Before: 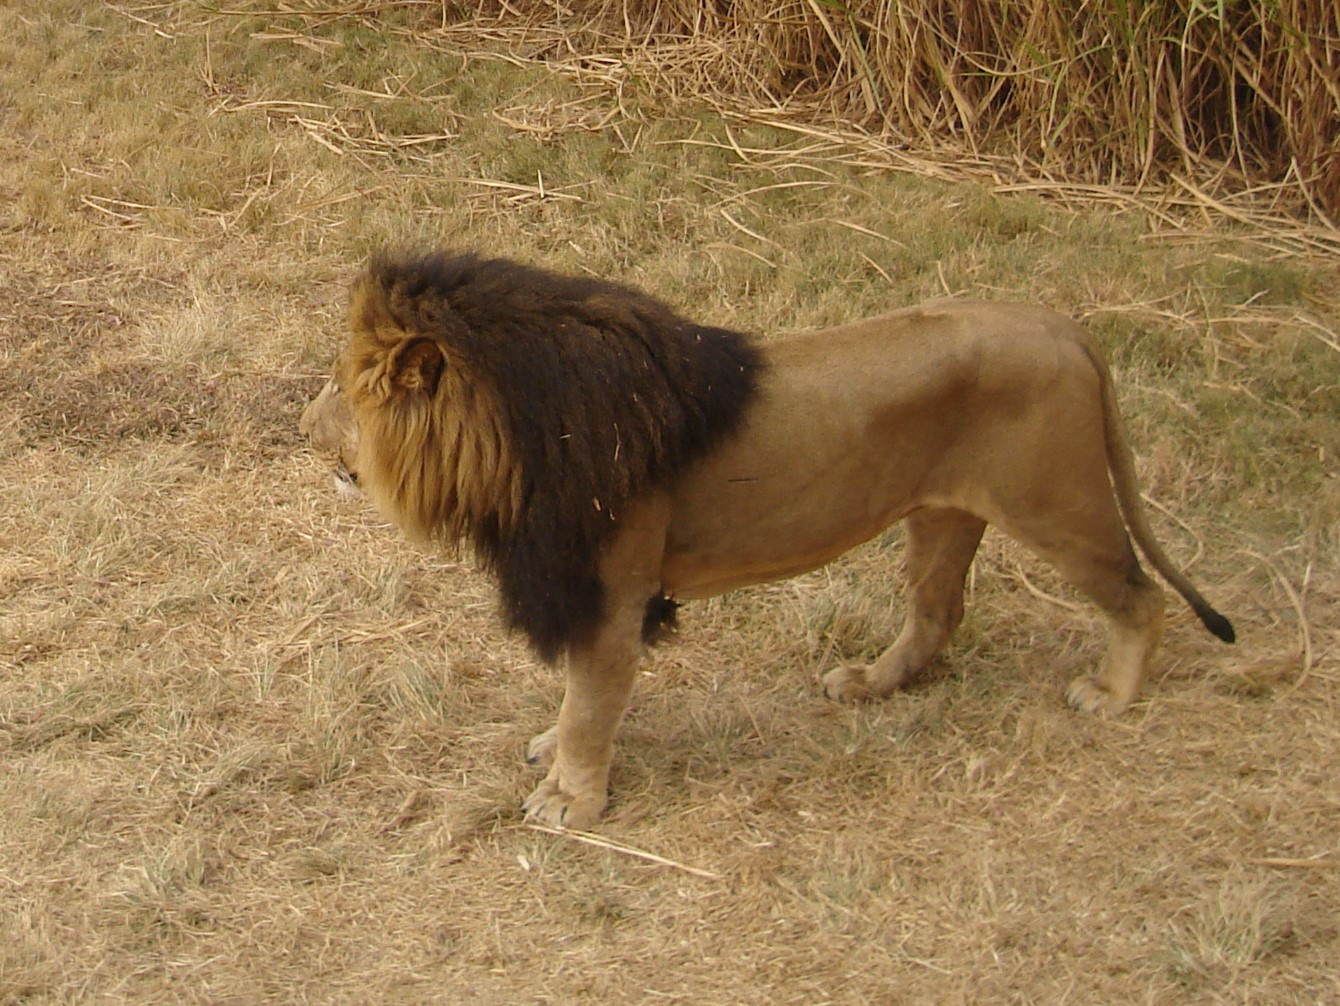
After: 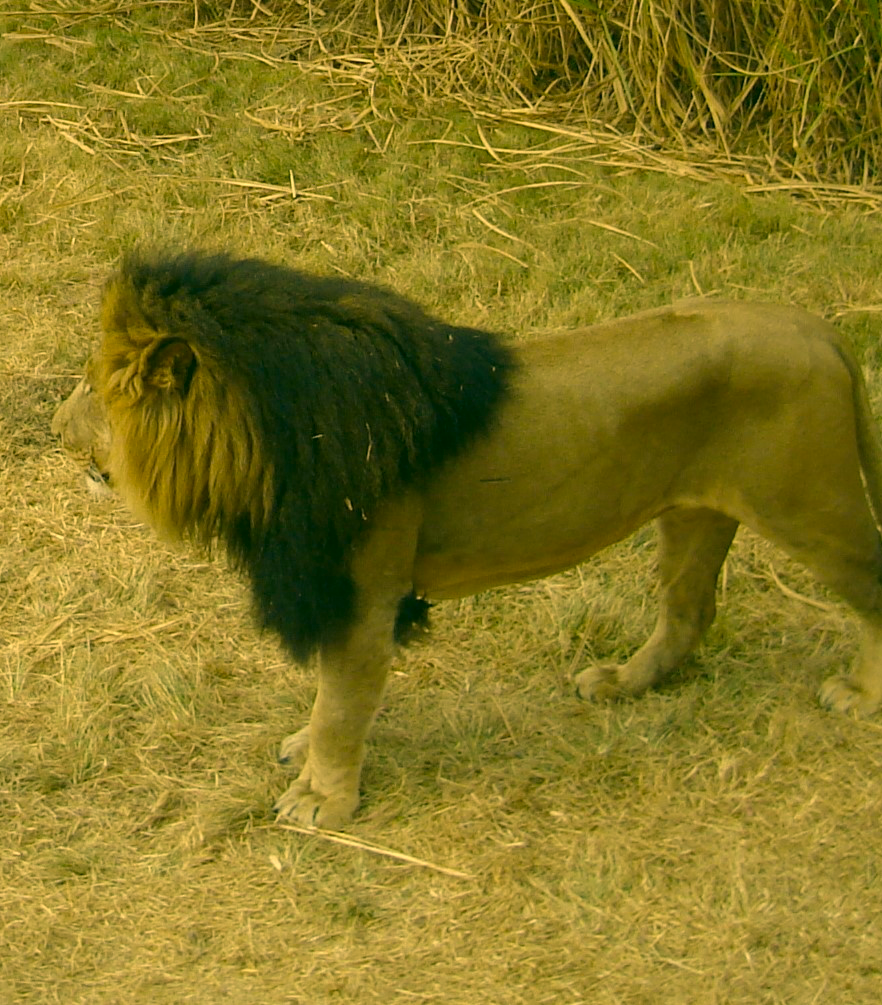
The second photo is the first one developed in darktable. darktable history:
color correction: highlights a* 5.65, highlights b* 33.54, shadows a* -25.46, shadows b* 3.96
crop and rotate: left 18.56%, right 15.597%
